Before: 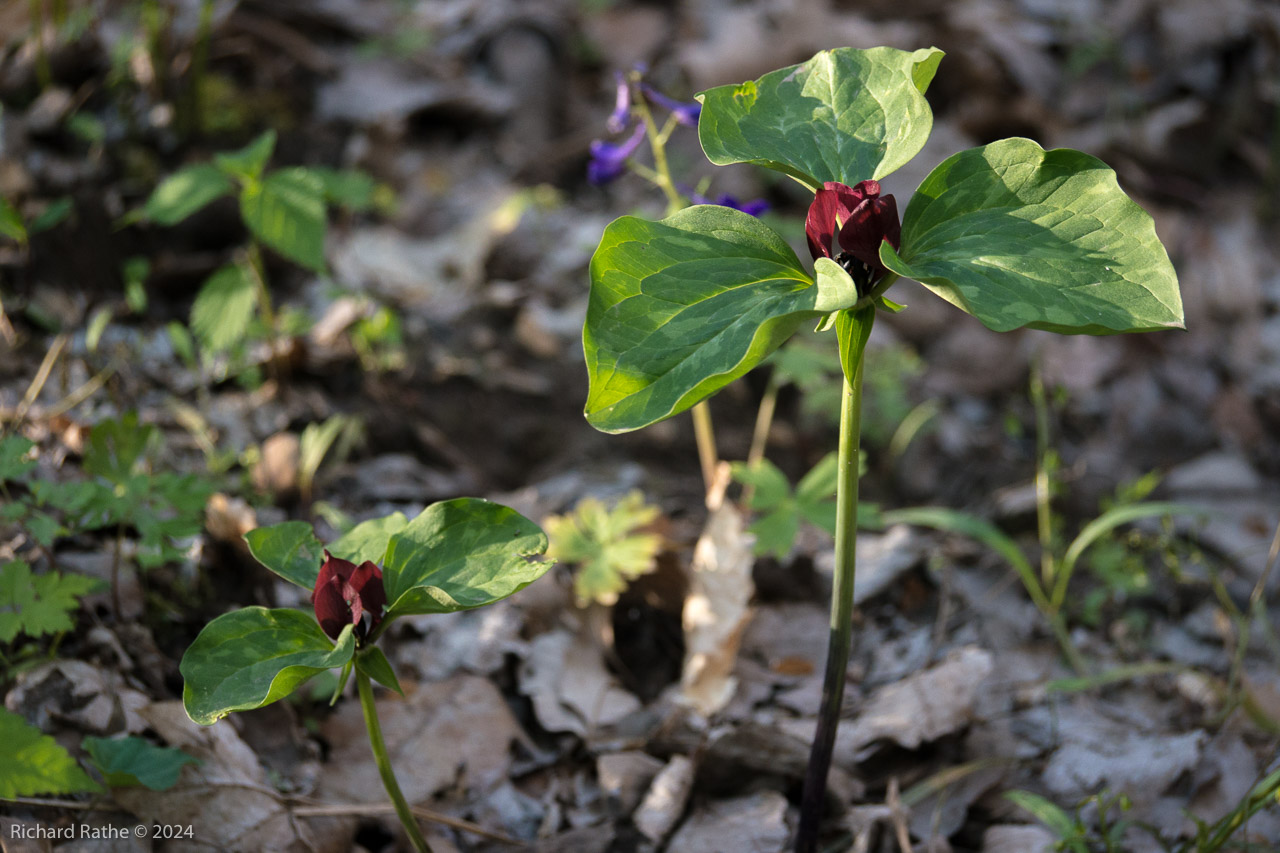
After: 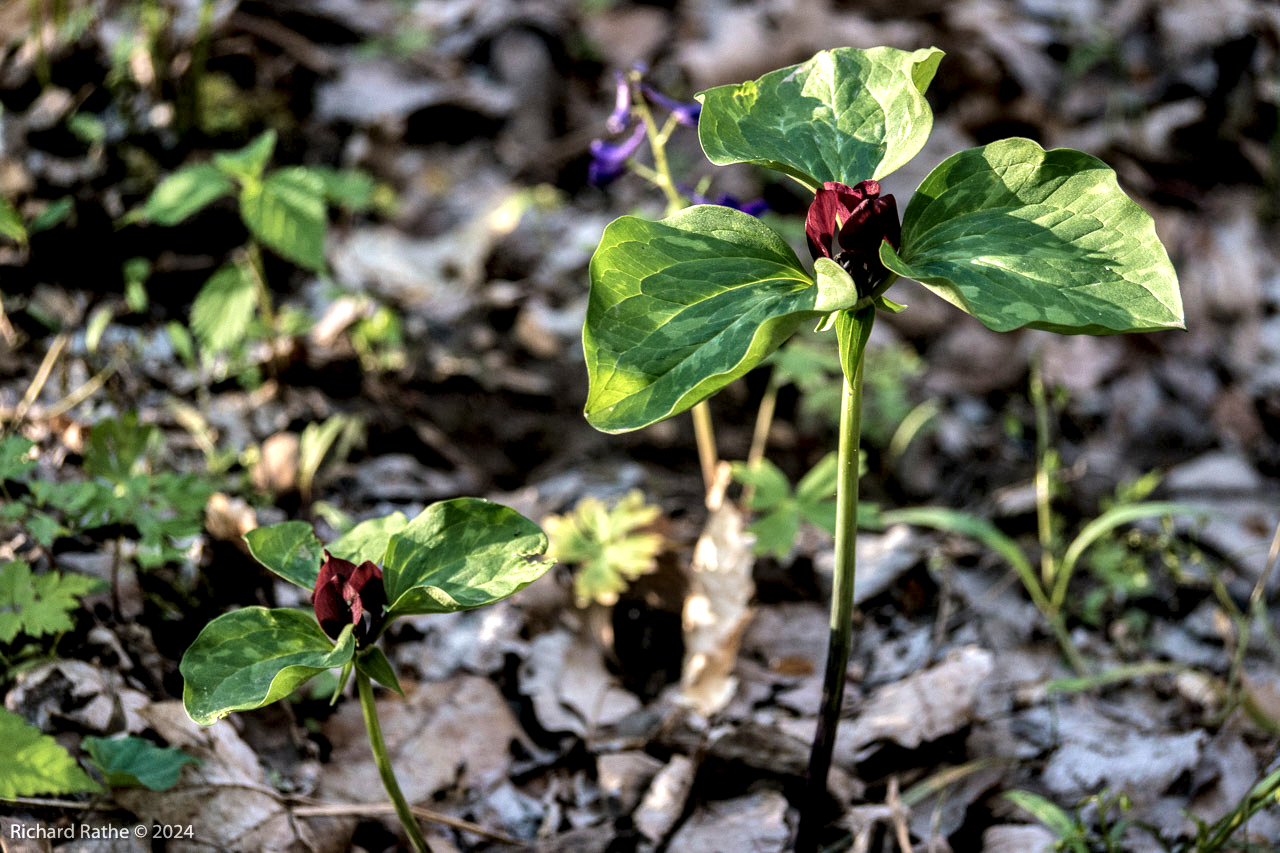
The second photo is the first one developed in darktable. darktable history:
shadows and highlights: shadows 60.13, highlights color adjustment 0.667%, soften with gaussian
velvia: on, module defaults
local contrast: highlights 22%, detail 195%
tone equalizer: edges refinement/feathering 500, mask exposure compensation -1.57 EV, preserve details no
